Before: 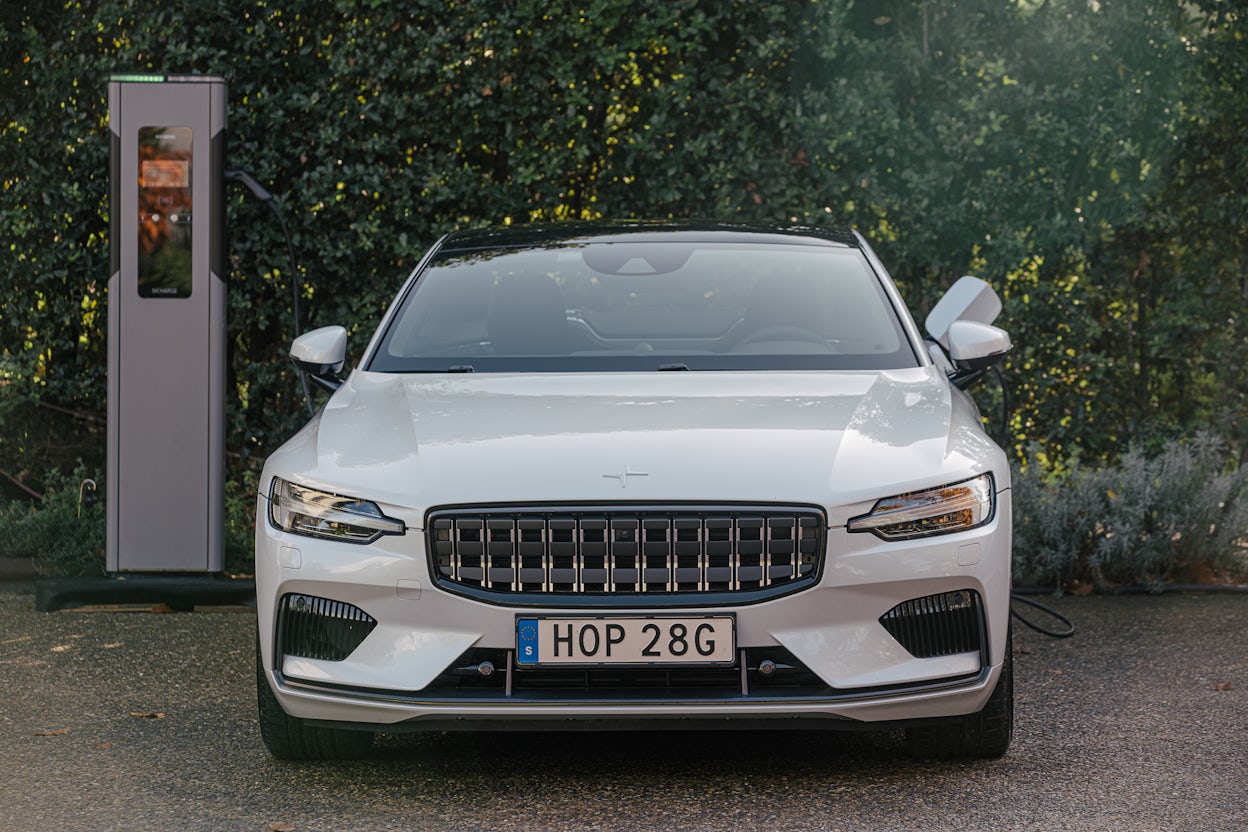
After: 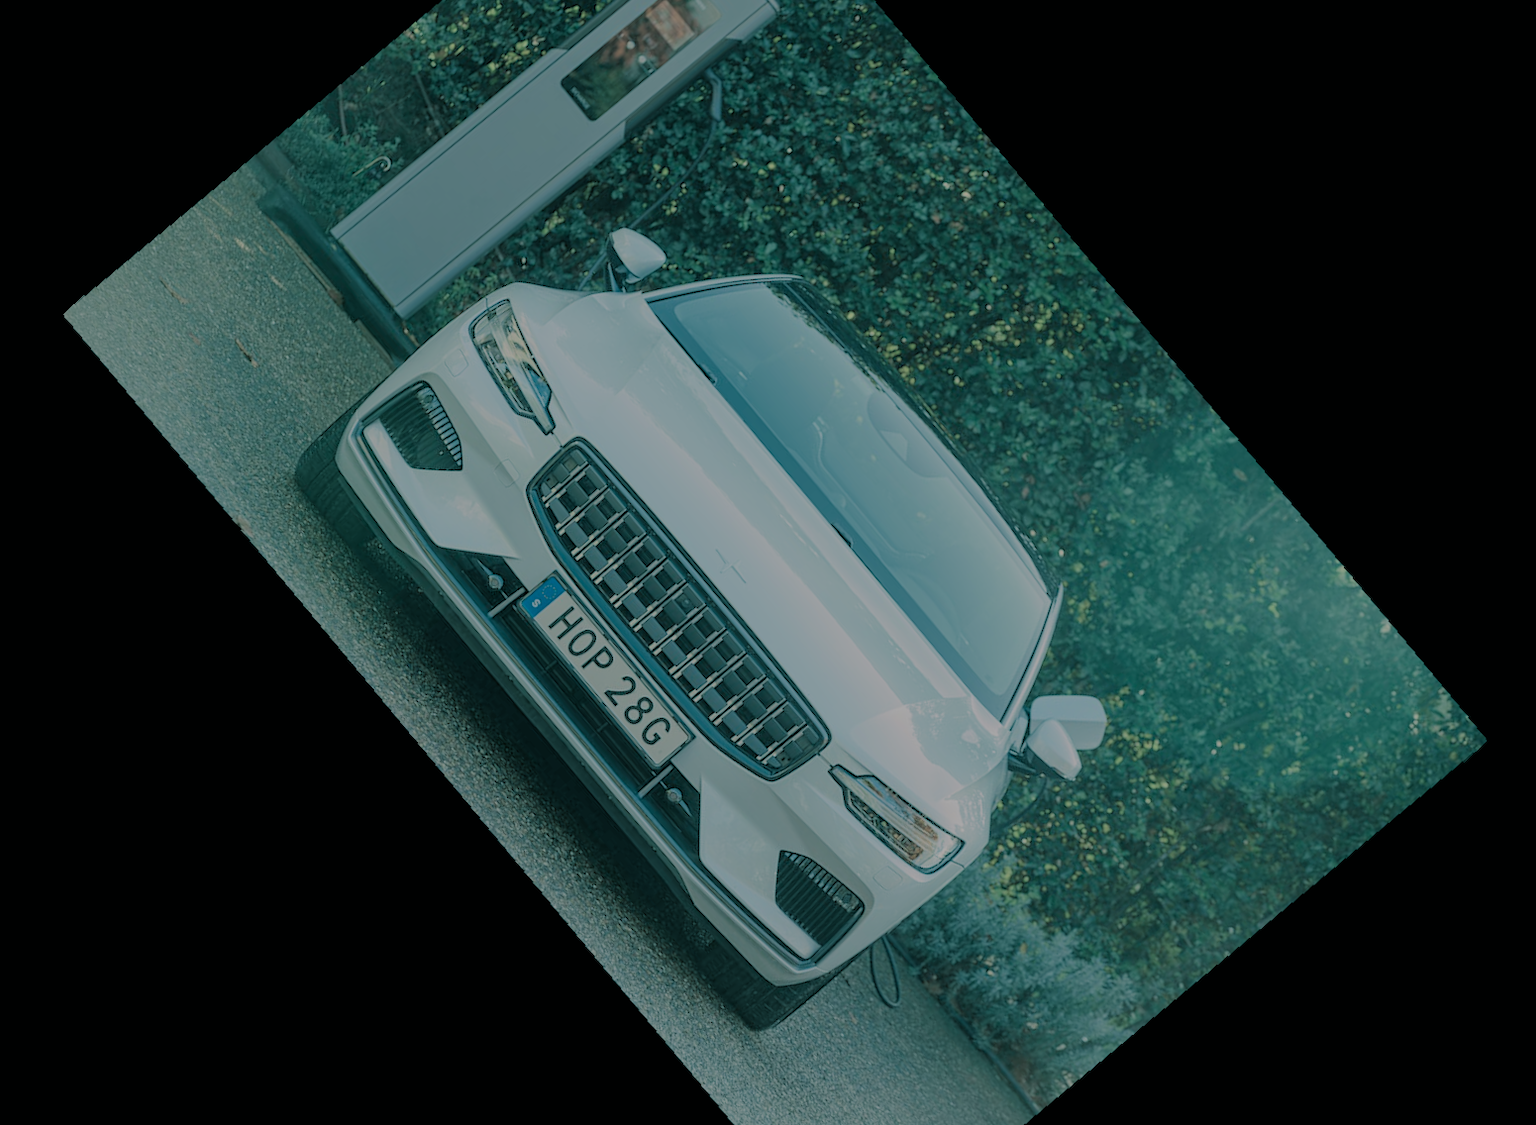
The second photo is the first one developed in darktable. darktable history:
color balance rgb: perceptual saturation grading › global saturation 20%, perceptual saturation grading › highlights -50%, perceptual saturation grading › shadows 30%
tone equalizer: on, module defaults
crop and rotate: angle -46.26°, top 16.234%, right 0.912%, bottom 11.704%
filmic rgb: black relative exposure -14 EV, white relative exposure 8 EV, threshold 3 EV, hardness 3.74, latitude 50%, contrast 0.5, color science v5 (2021), contrast in shadows safe, contrast in highlights safe, enable highlight reconstruction true
split-toning: shadows › hue 186.43°, highlights › hue 49.29°, compress 30.29%
rotate and perspective: rotation 4.1°, automatic cropping off
